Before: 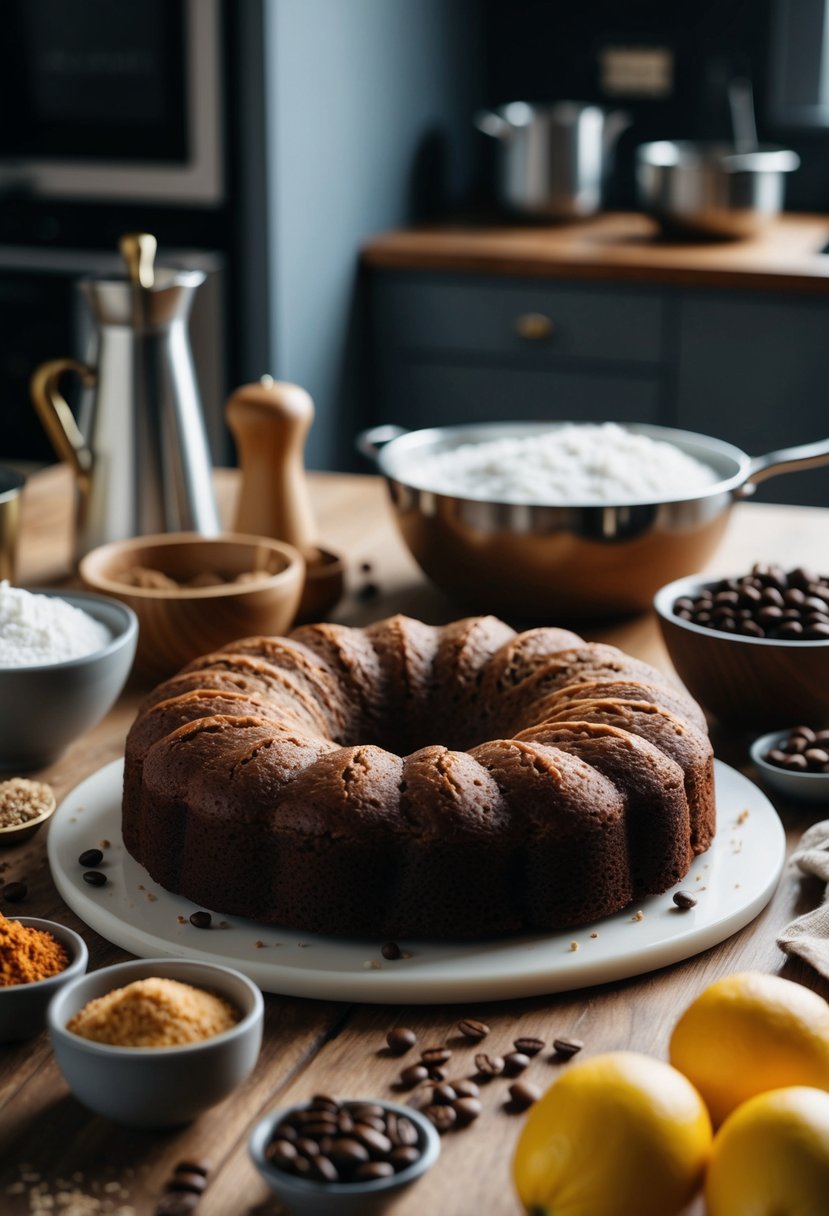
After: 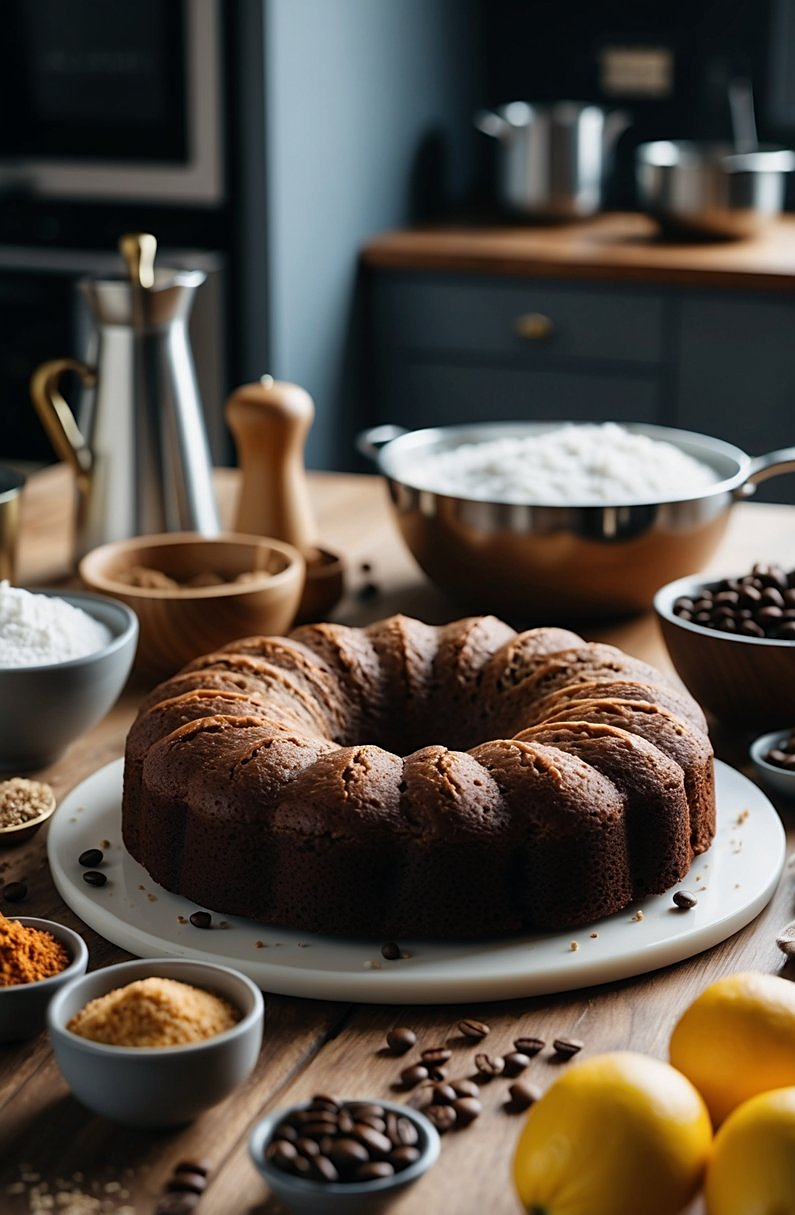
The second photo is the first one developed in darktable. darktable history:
sharpen: on, module defaults
crop: right 4.037%, bottom 0.05%
